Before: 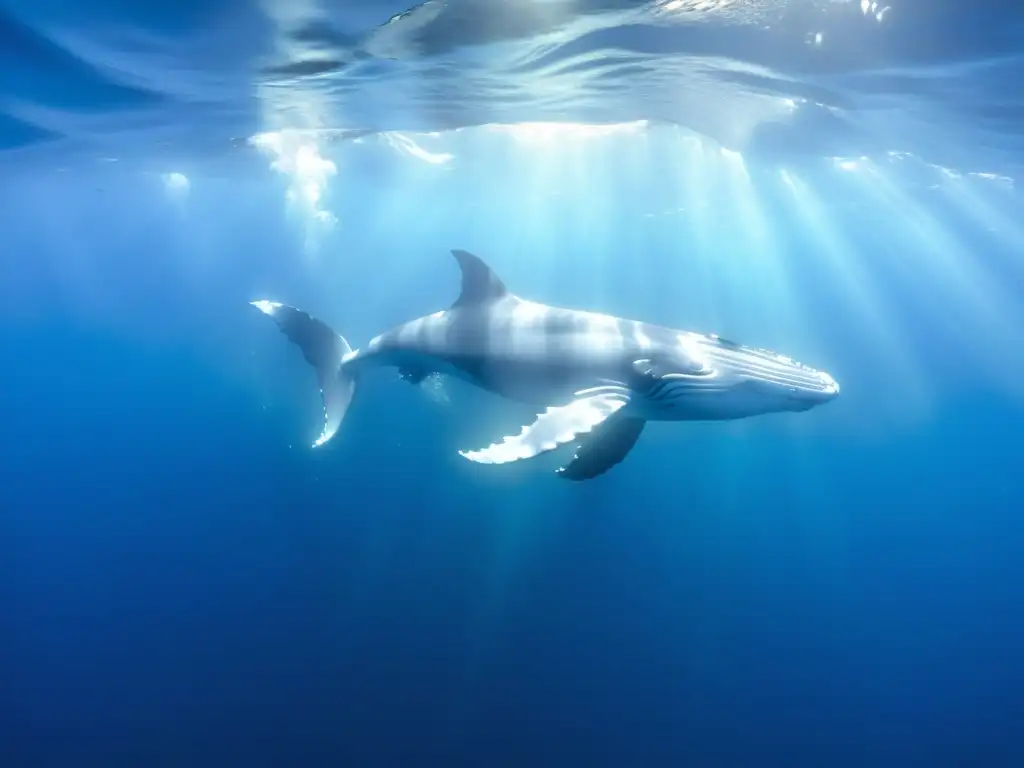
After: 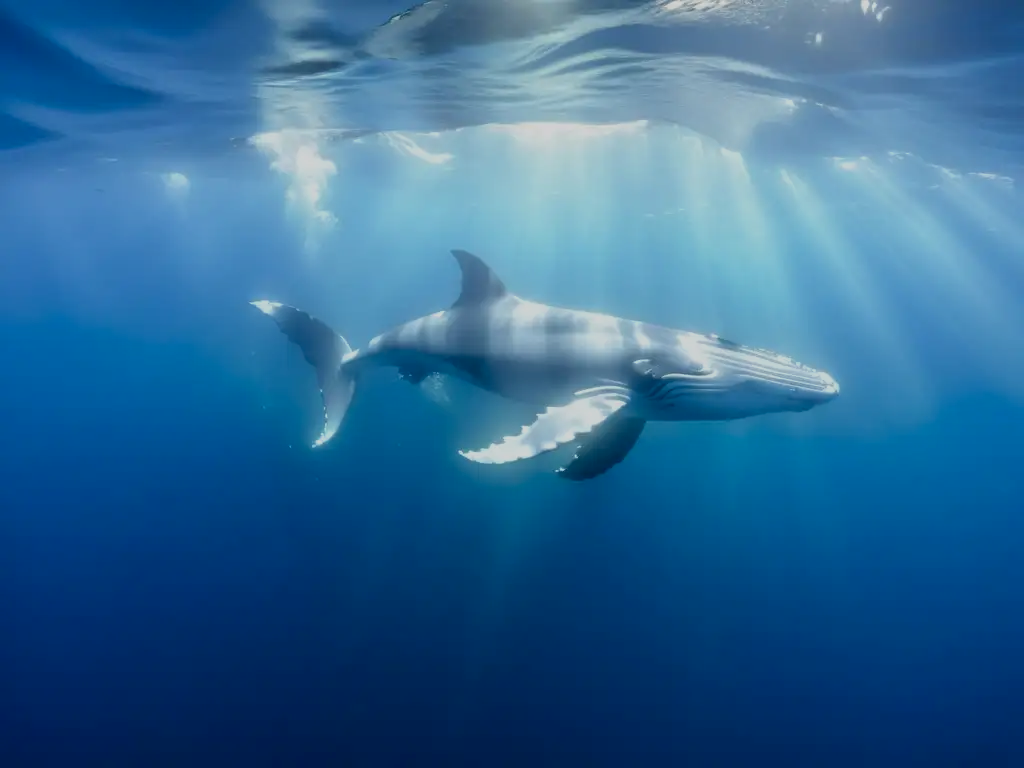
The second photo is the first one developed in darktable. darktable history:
tone equalizer: edges refinement/feathering 500, mask exposure compensation -1.57 EV, preserve details guided filter
exposure: black level correction 0.009, exposure -0.615 EV, compensate highlight preservation false
